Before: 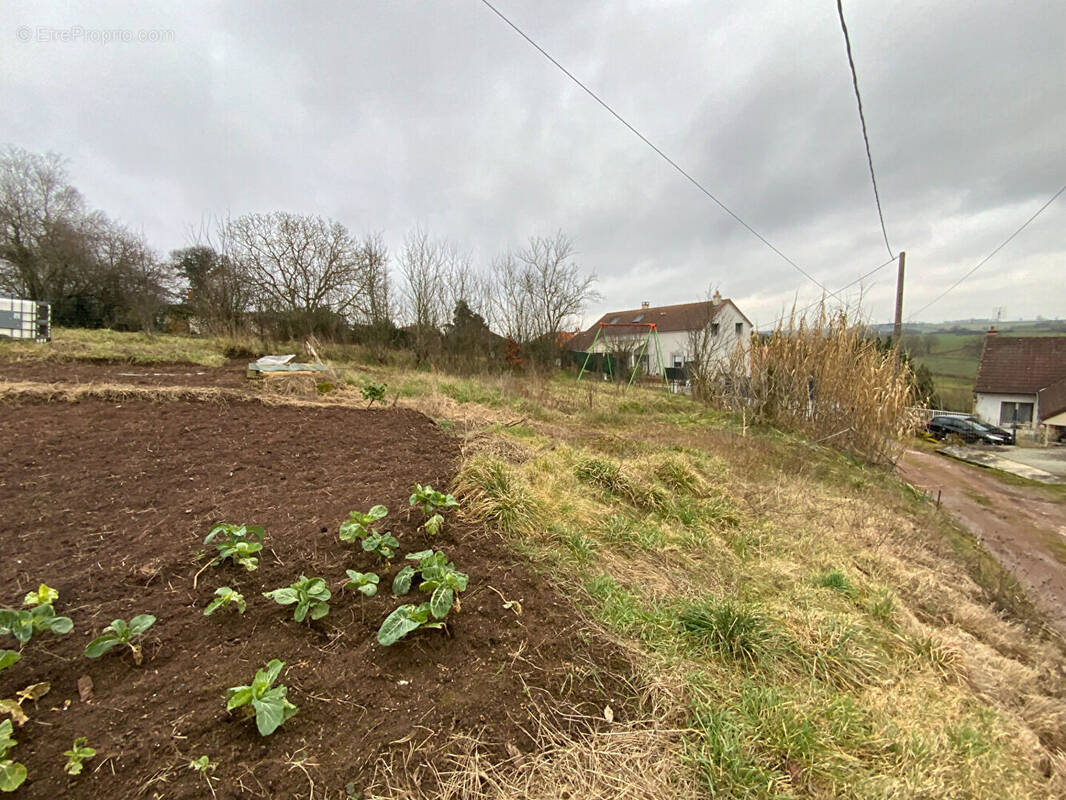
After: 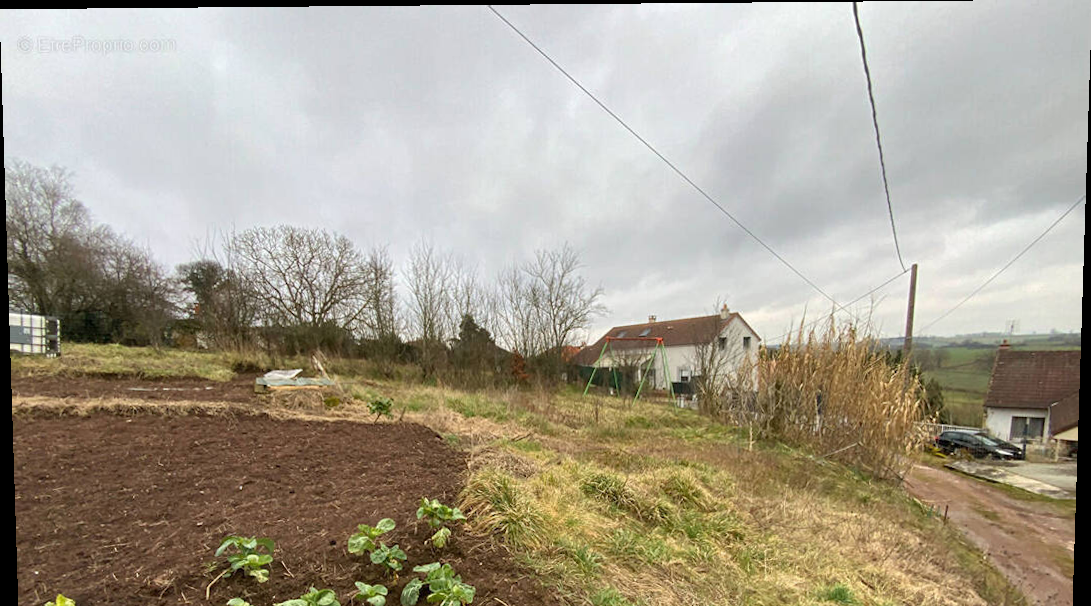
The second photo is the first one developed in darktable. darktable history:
crop: bottom 24.988%
rotate and perspective: lens shift (vertical) 0.048, lens shift (horizontal) -0.024, automatic cropping off
